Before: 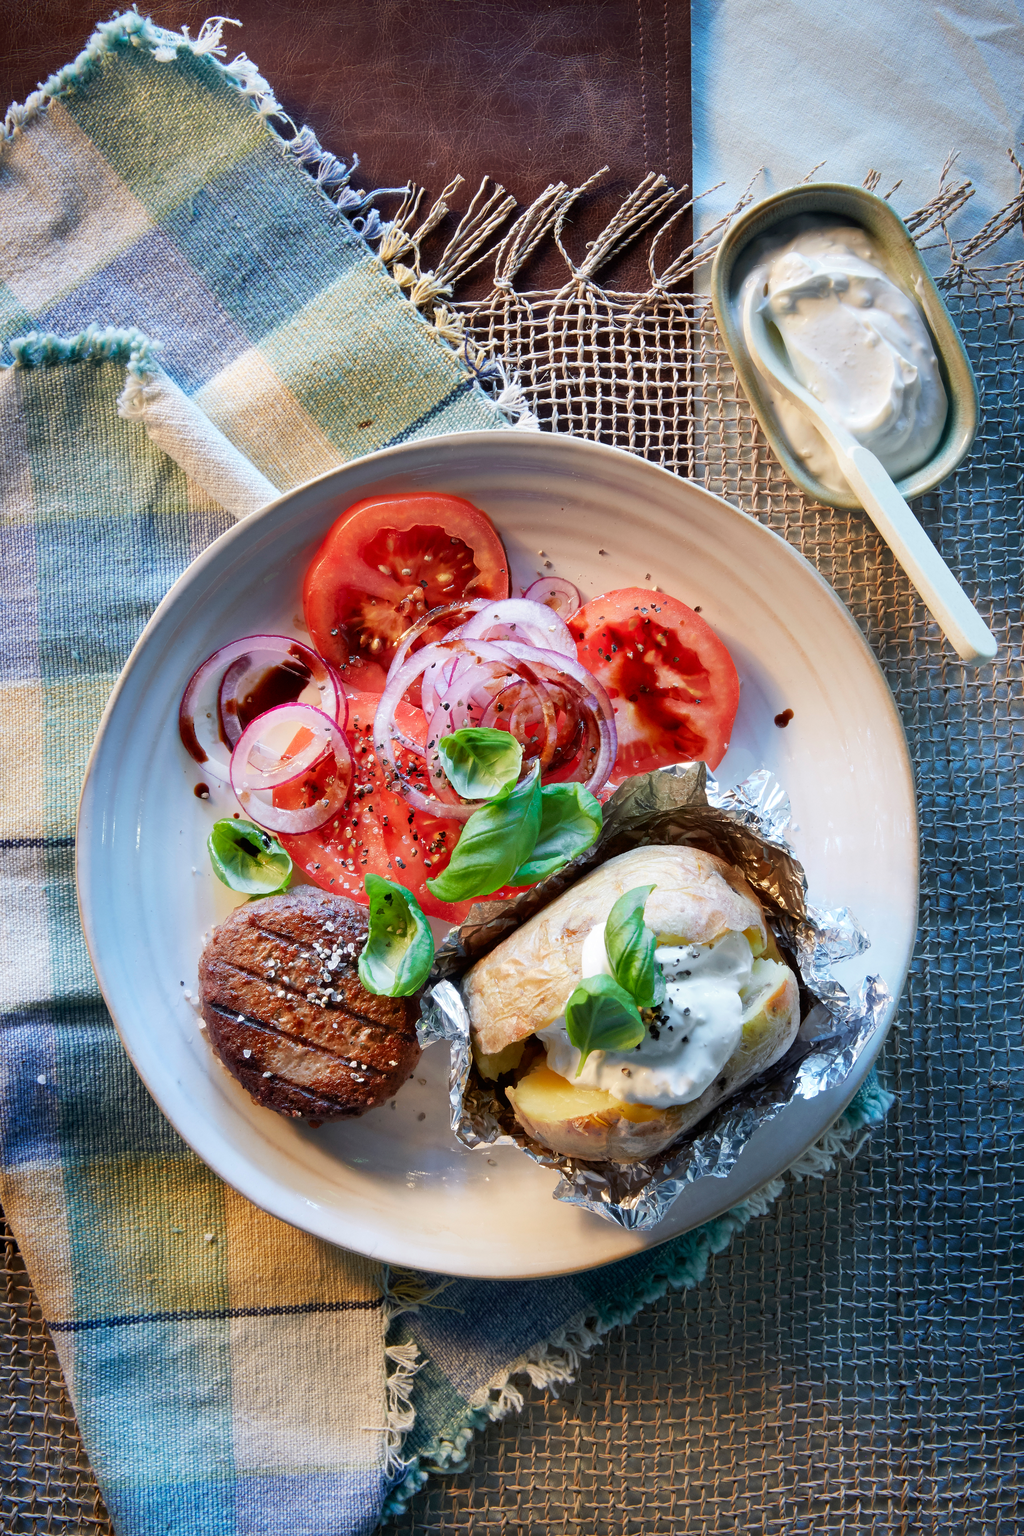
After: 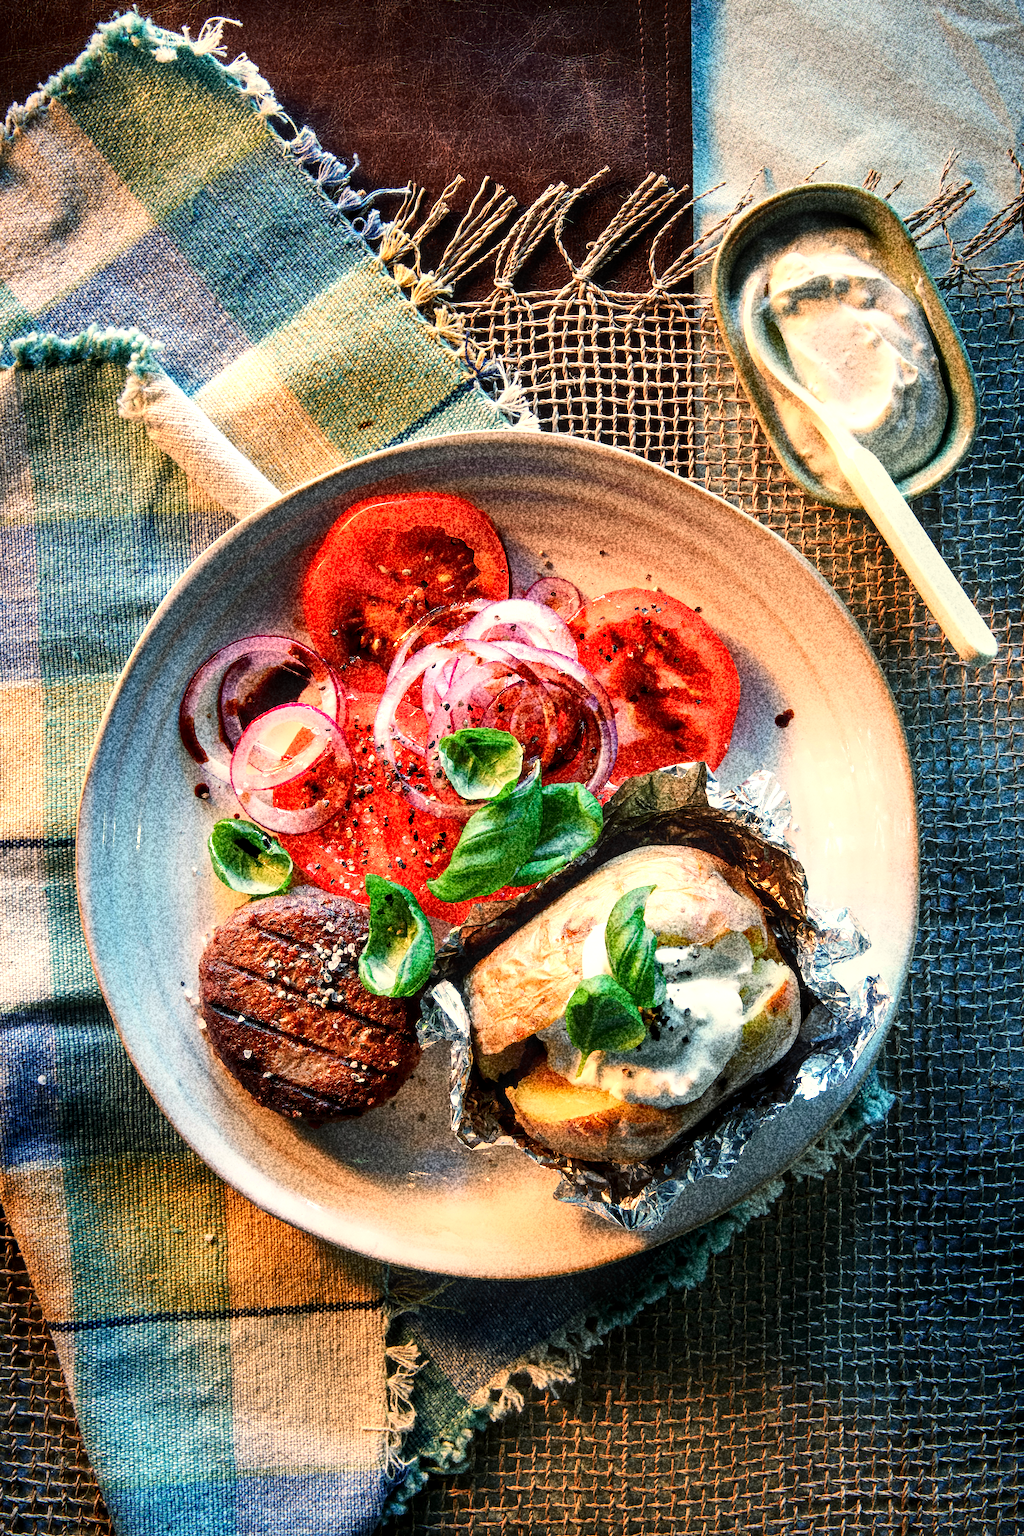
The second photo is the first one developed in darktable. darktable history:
local contrast: detail 130%
grain: coarseness 30.02 ISO, strength 100%
white balance: red 1.05, blue 1.072
color balance: mode lift, gamma, gain (sRGB), lift [1.014, 0.966, 0.918, 0.87], gamma [0.86, 0.734, 0.918, 0.976], gain [1.063, 1.13, 1.063, 0.86]
